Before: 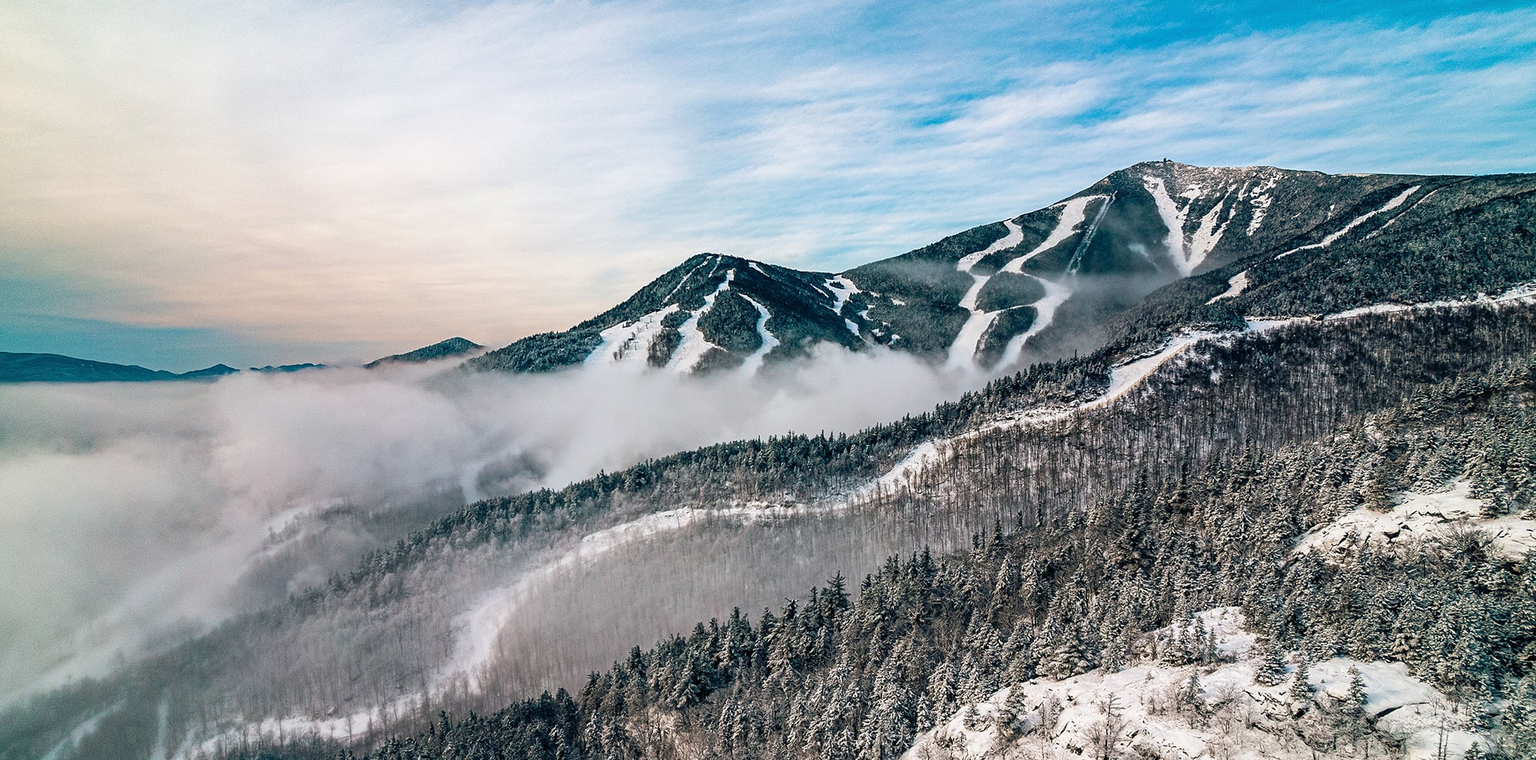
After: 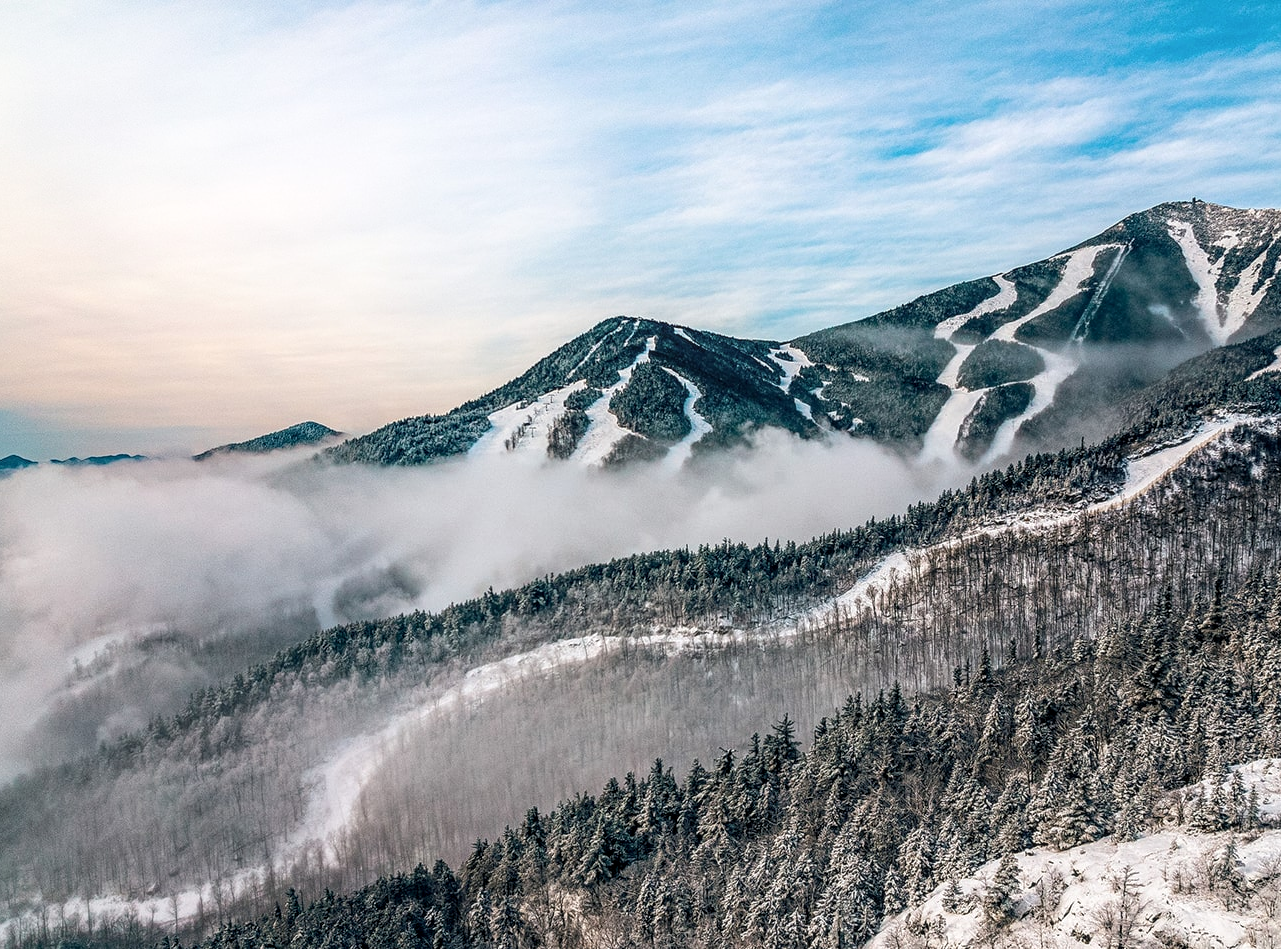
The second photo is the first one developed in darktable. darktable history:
local contrast: on, module defaults
crop and rotate: left 13.662%, right 19.584%
shadows and highlights: shadows -22.94, highlights 47.19, soften with gaussian
